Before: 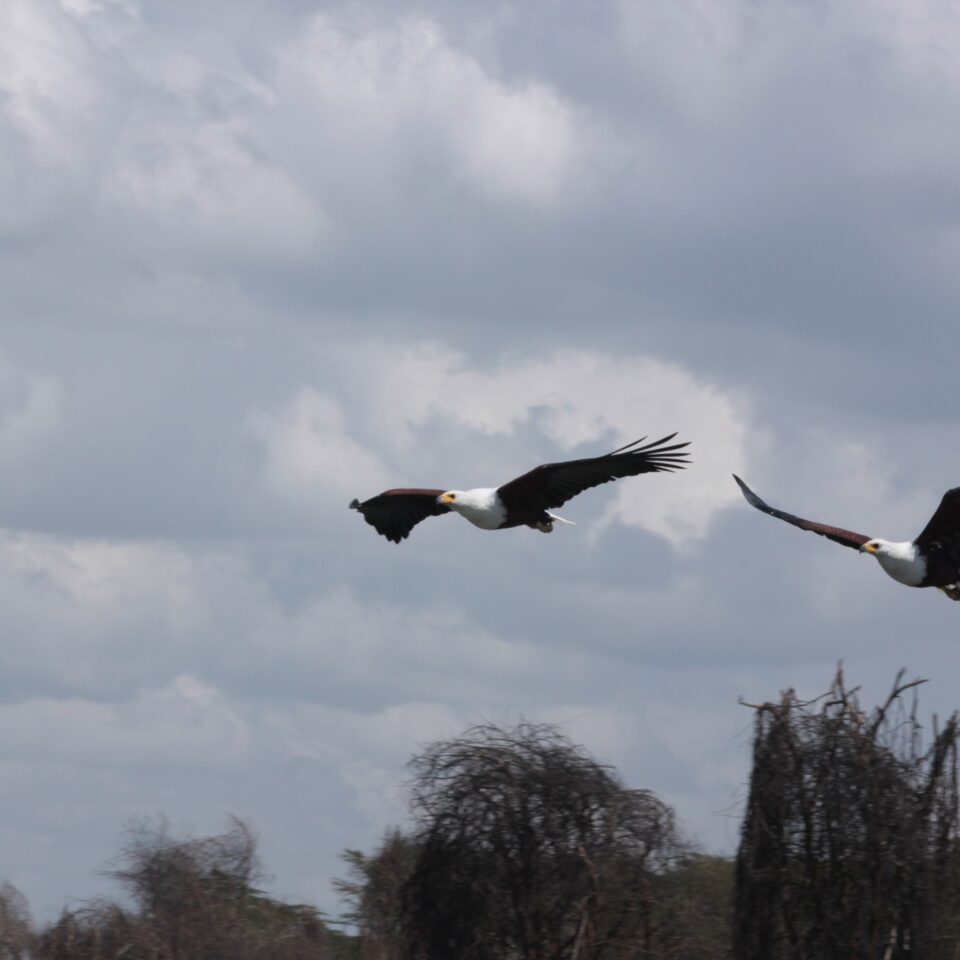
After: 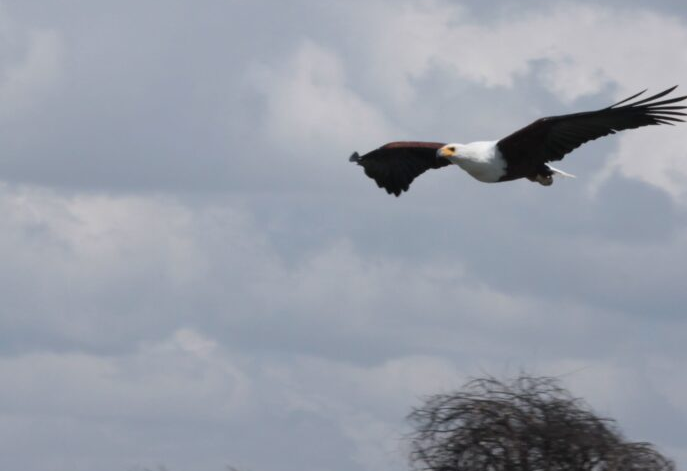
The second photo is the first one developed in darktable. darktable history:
crop: top 36.246%, right 28.365%, bottom 14.607%
